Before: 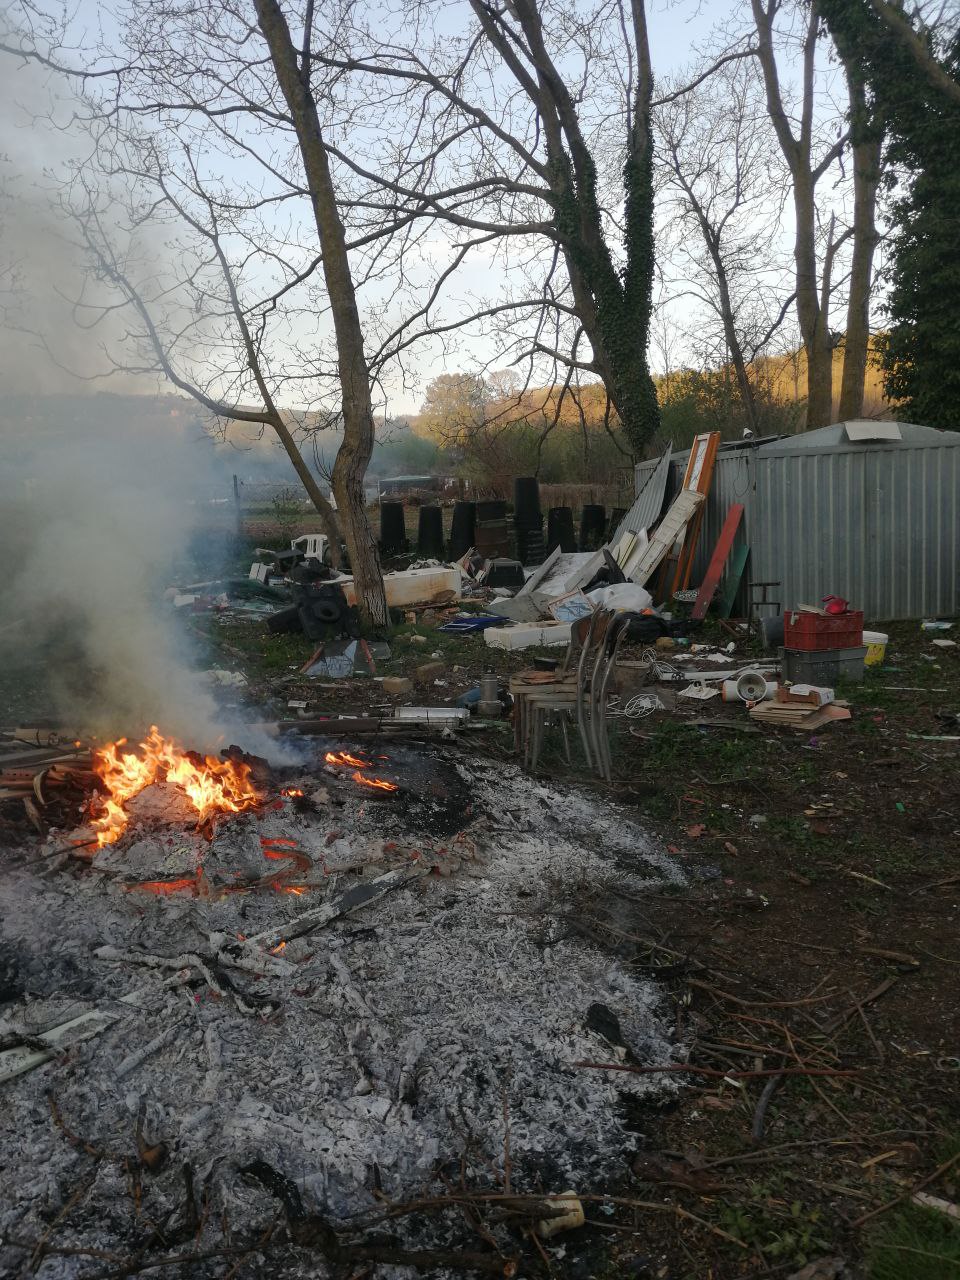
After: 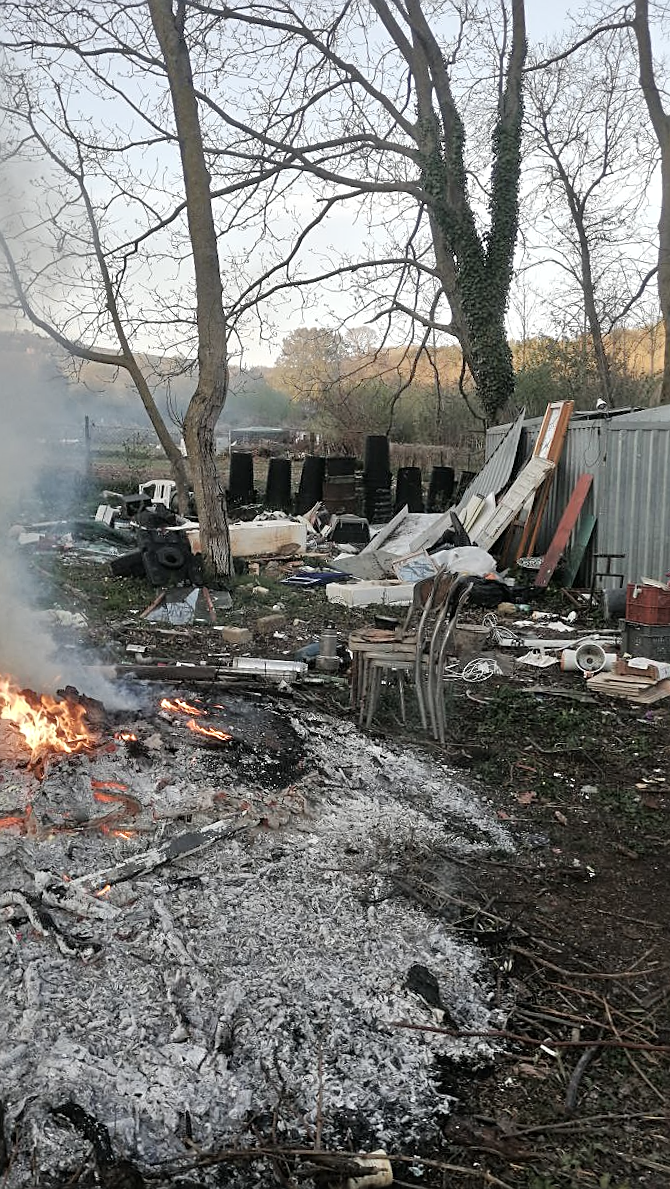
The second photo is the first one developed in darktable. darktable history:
crop and rotate: angle -3.31°, left 13.966%, top 0.032%, right 10.976%, bottom 0.091%
contrast brightness saturation: contrast 0.095, saturation -0.376
sharpen: on, module defaults
tone equalizer: -7 EV 0.146 EV, -6 EV 0.58 EV, -5 EV 1.13 EV, -4 EV 1.36 EV, -3 EV 1.15 EV, -2 EV 0.6 EV, -1 EV 0.16 EV, mask exposure compensation -0.495 EV
